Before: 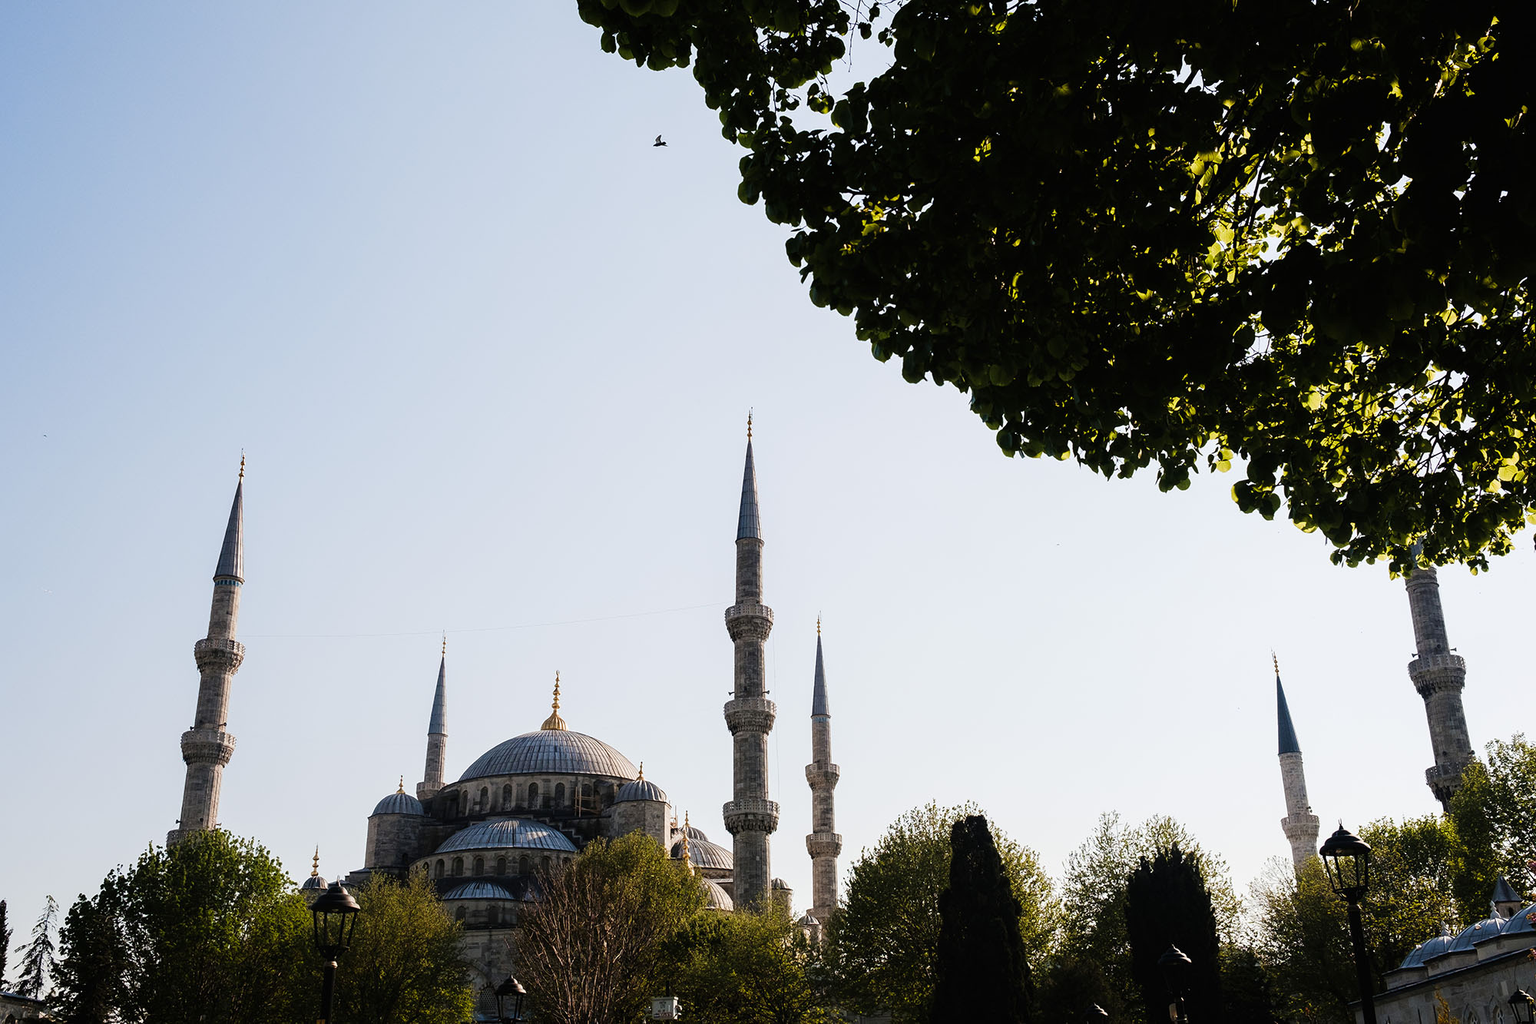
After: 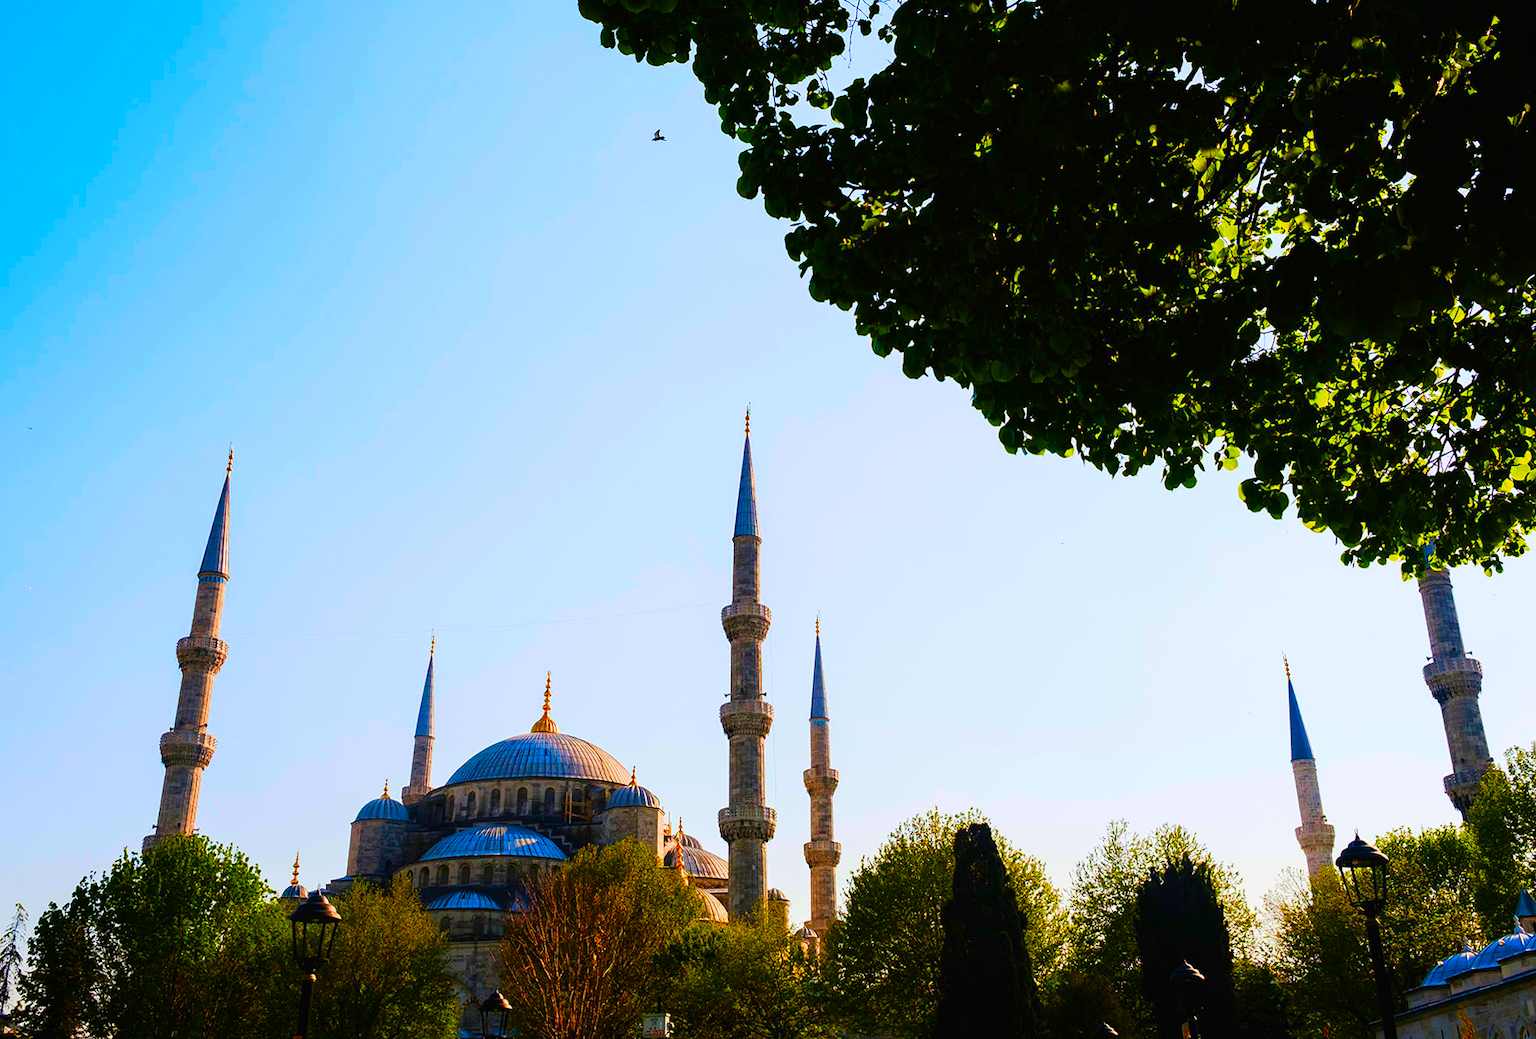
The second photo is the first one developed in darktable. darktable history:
rotate and perspective: rotation 0.226°, lens shift (vertical) -0.042, crop left 0.023, crop right 0.982, crop top 0.006, crop bottom 0.994
color correction: saturation 3
color balance rgb: perceptual saturation grading › global saturation 20%, global vibrance 20%
